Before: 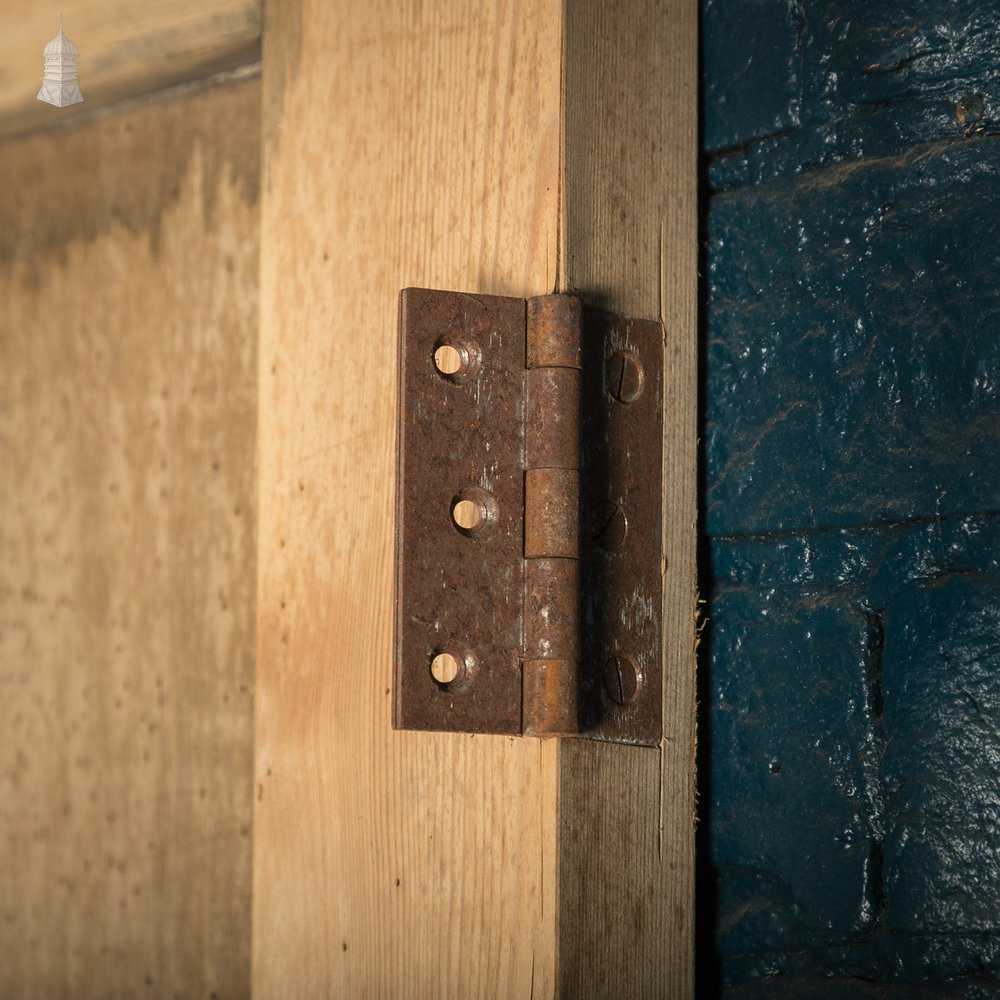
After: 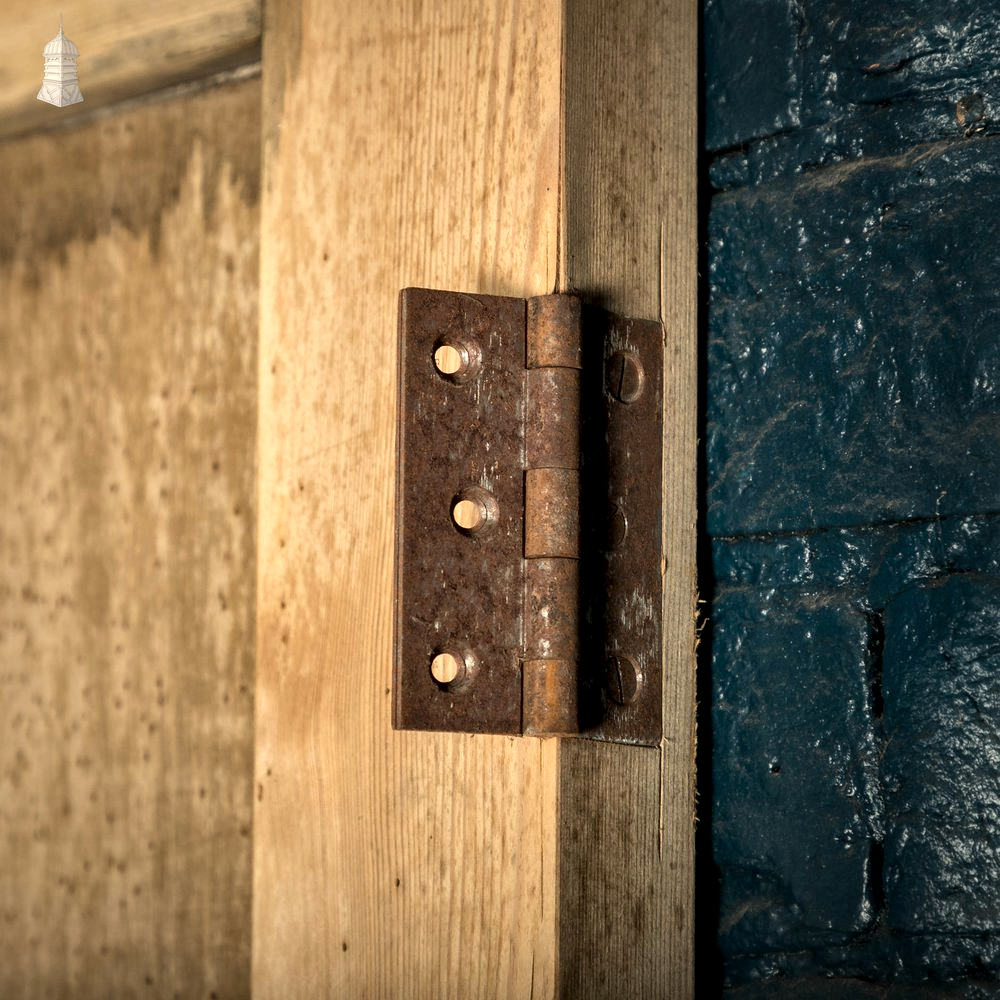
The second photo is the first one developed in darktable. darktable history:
local contrast: mode bilateral grid, contrast 20, coarseness 21, detail 150%, midtone range 0.2
levels: levels [0, 0.48, 0.961]
color correction: highlights b* 2.92
contrast equalizer: y [[0.439, 0.44, 0.442, 0.457, 0.493, 0.498], [0.5 ×6], [0.5 ×6], [0 ×6], [0 ×6]], mix -0.981
